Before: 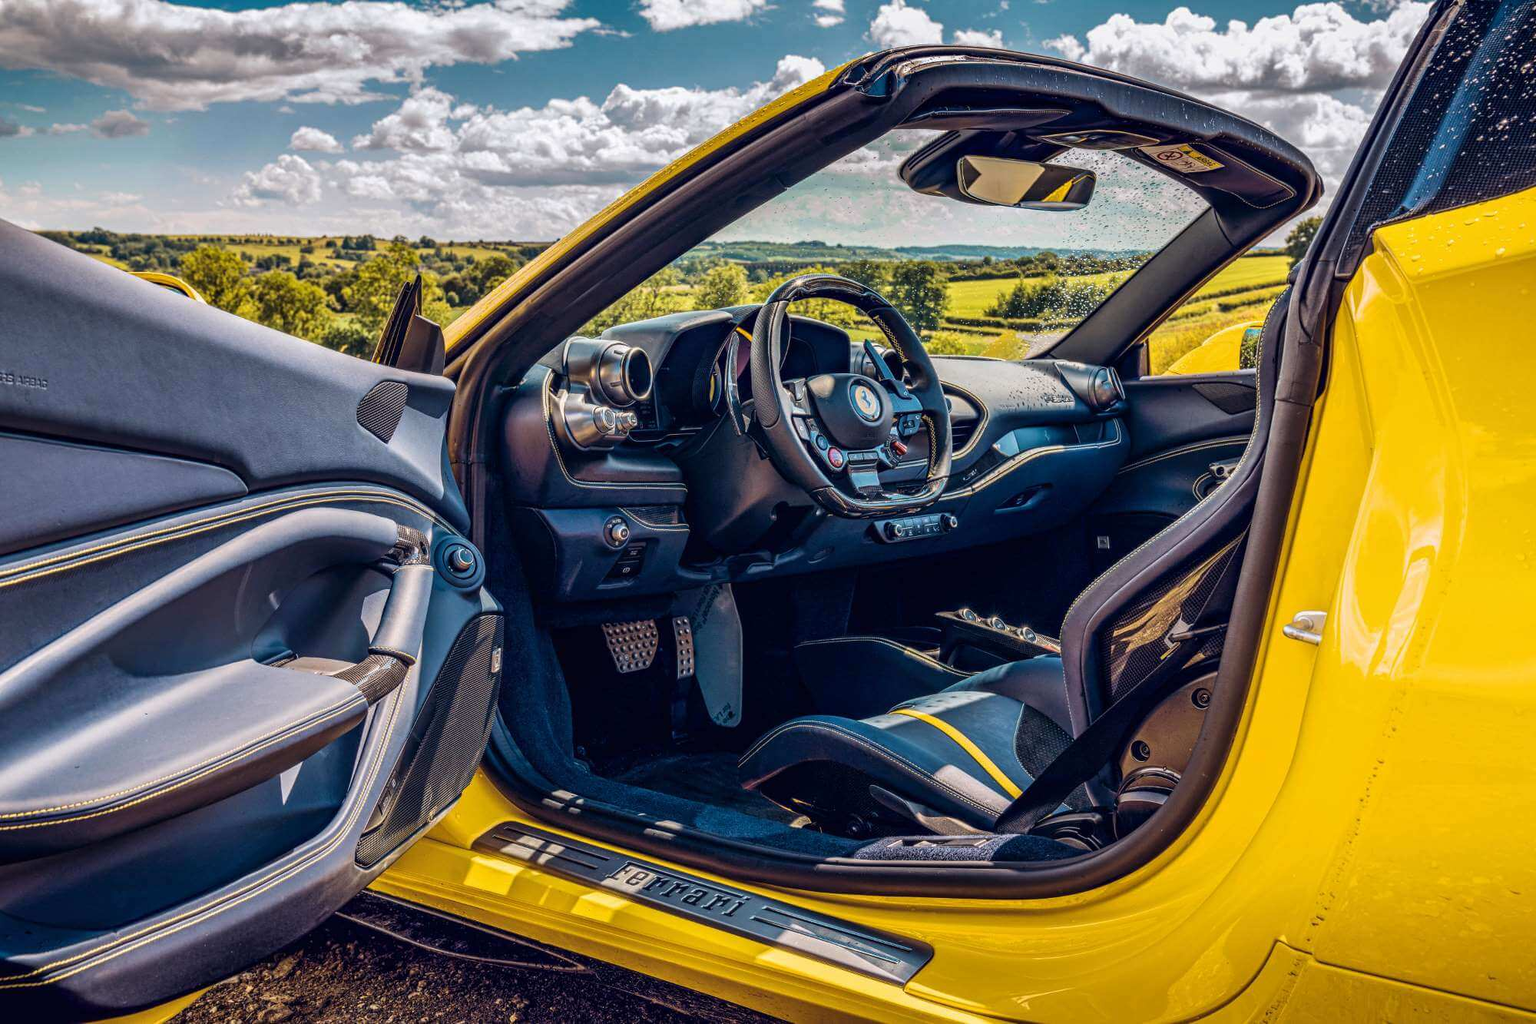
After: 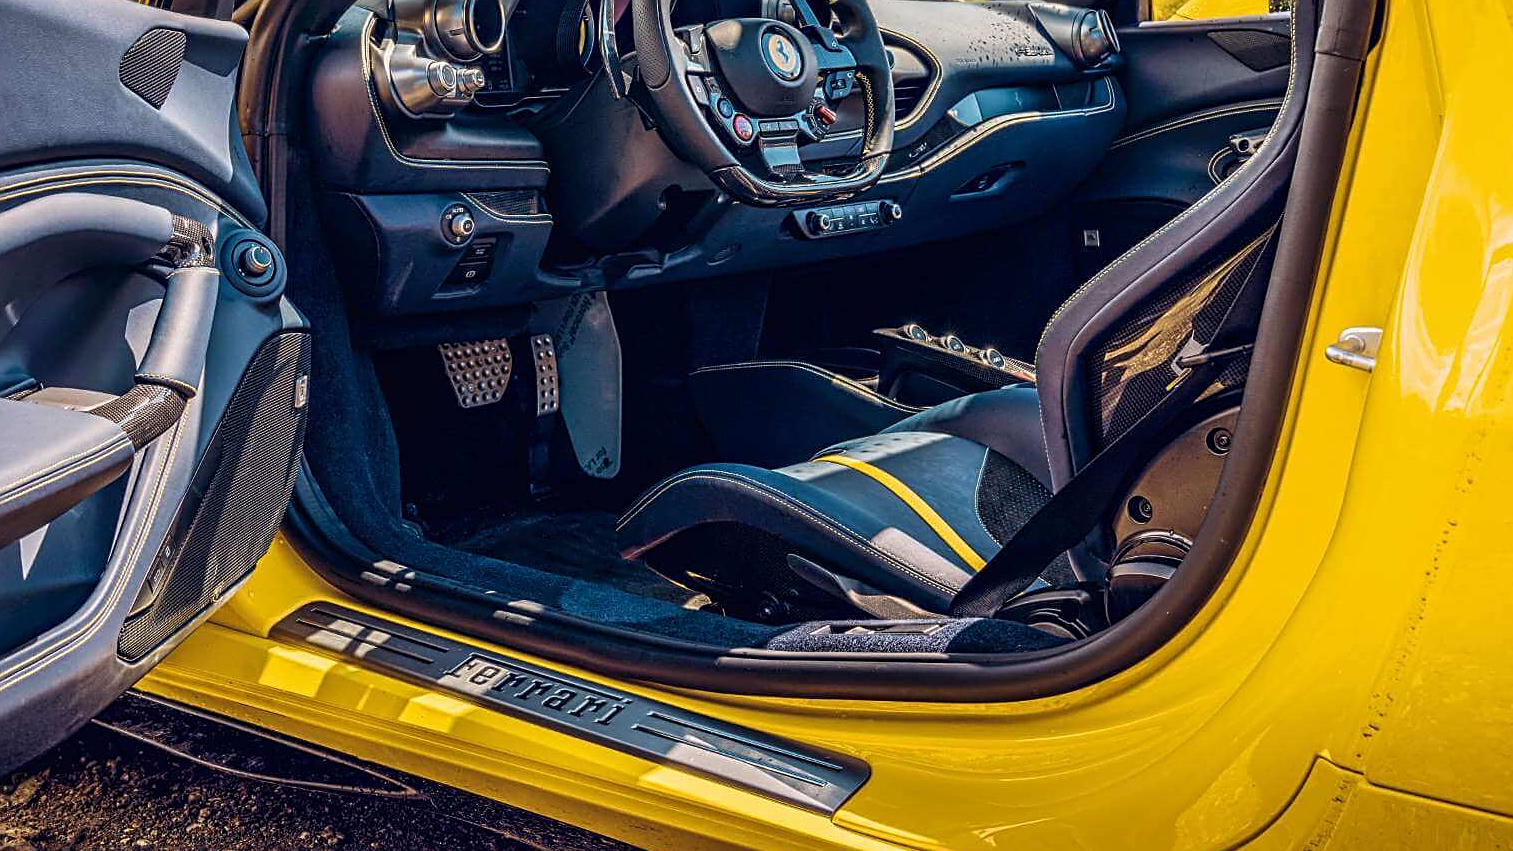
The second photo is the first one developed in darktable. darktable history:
crop and rotate: left 17.299%, top 35.115%, right 7.015%, bottom 1.024%
sharpen: on, module defaults
